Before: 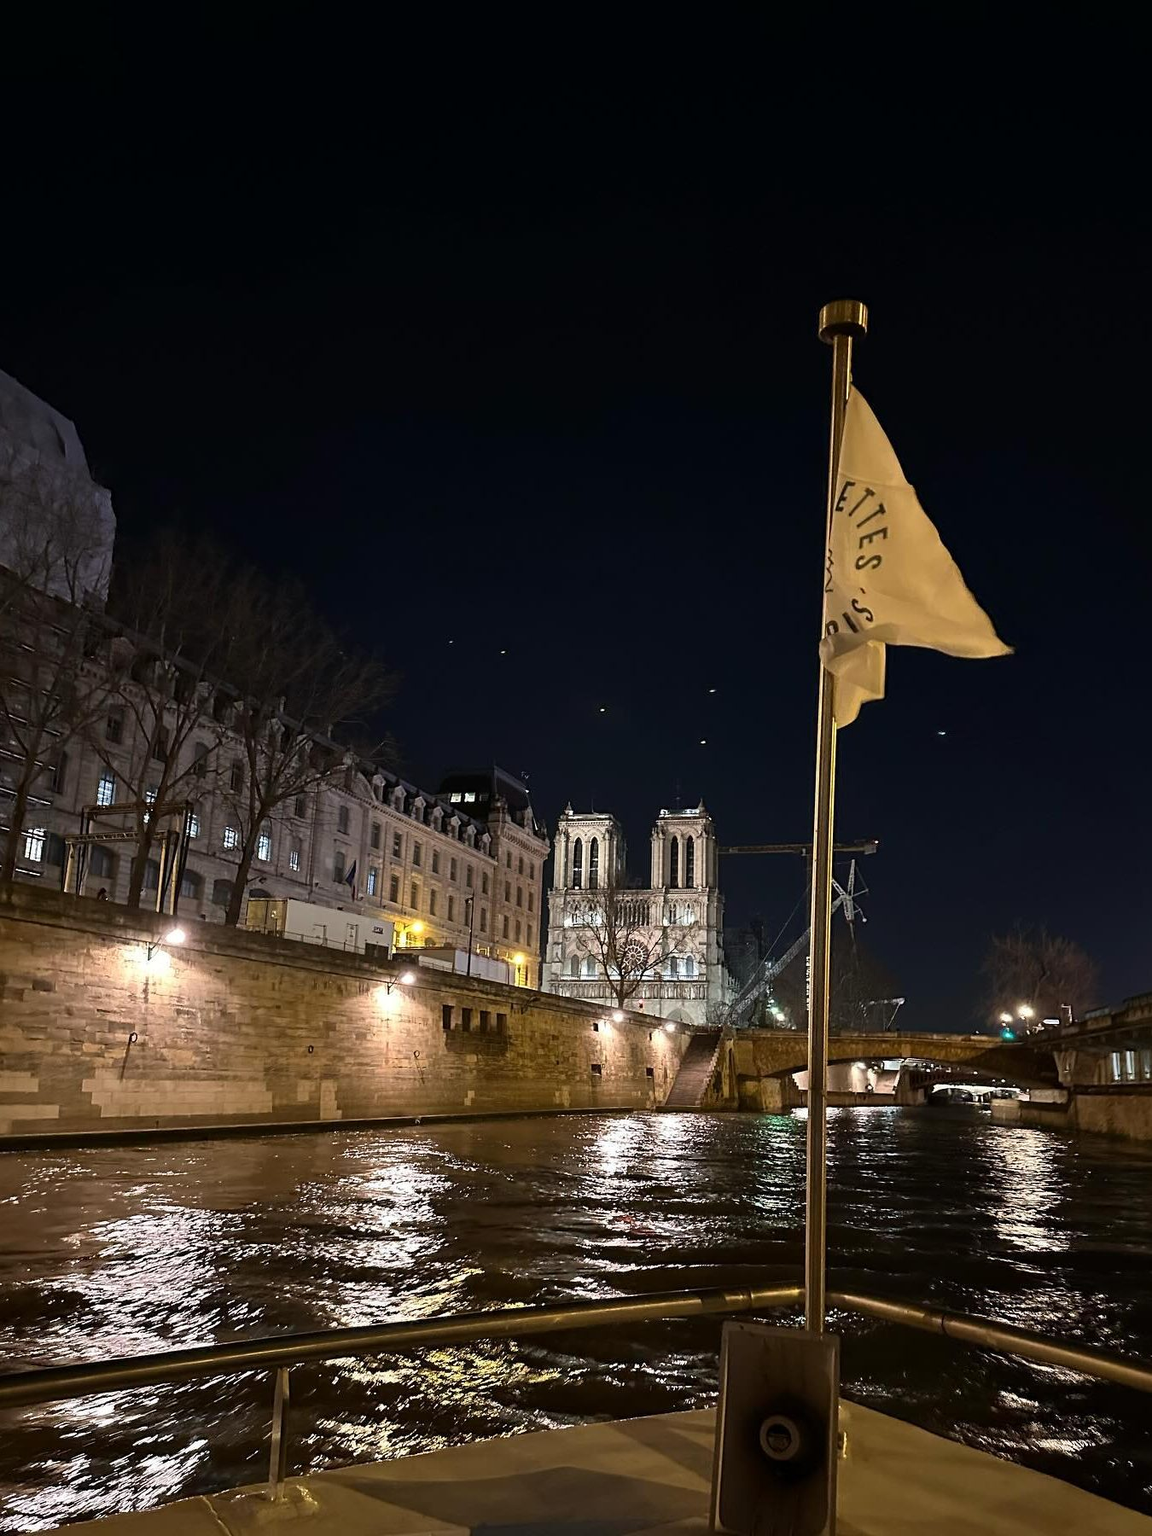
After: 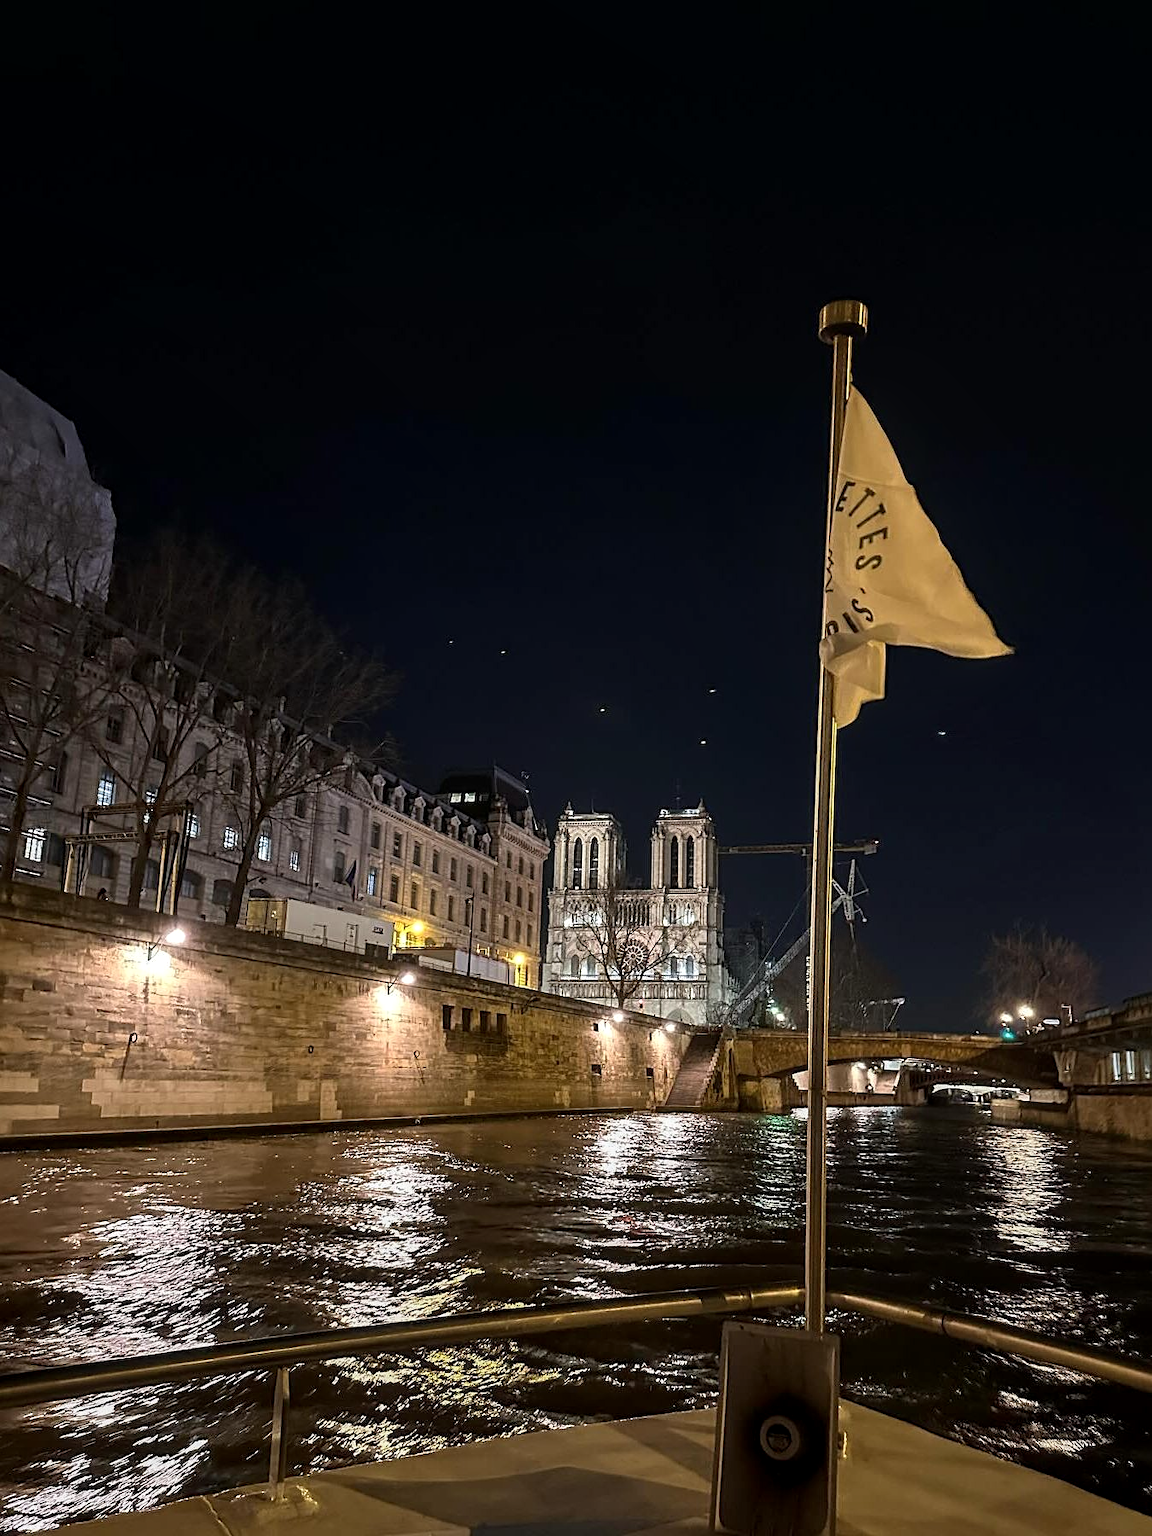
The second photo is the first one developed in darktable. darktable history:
local contrast: on, module defaults
color zones: mix -94.15%
sharpen: amount 0.214
